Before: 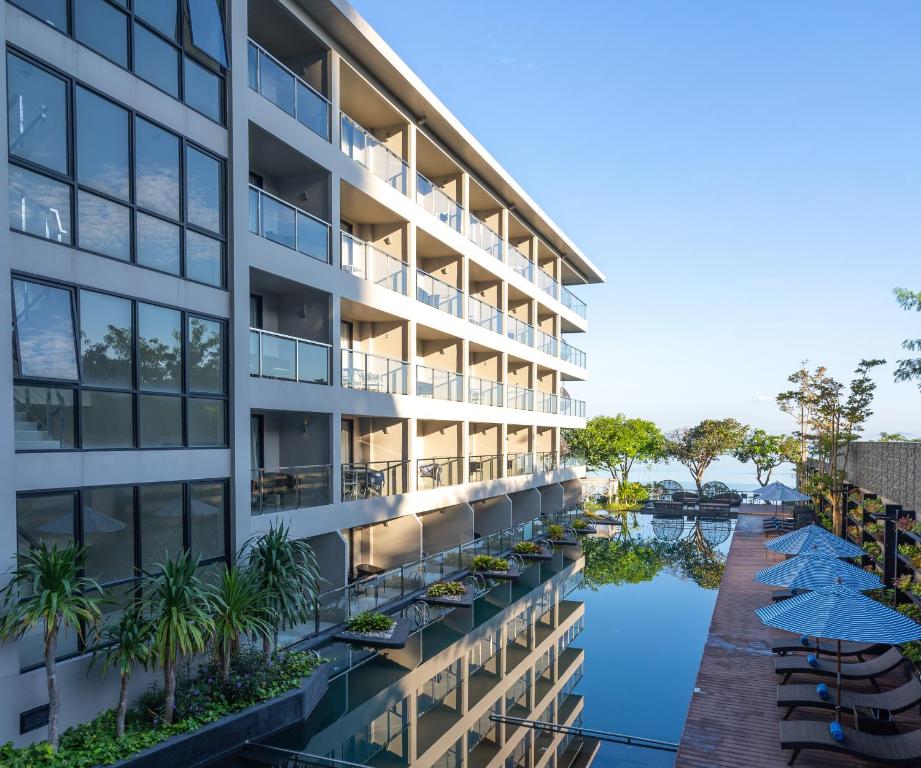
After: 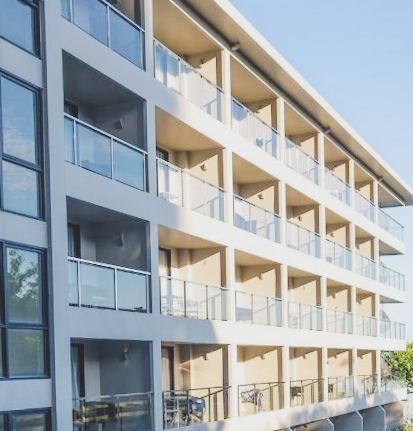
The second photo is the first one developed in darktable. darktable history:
rotate and perspective: rotation -1.24°, automatic cropping off
crop: left 20.248%, top 10.86%, right 35.675%, bottom 34.321%
contrast brightness saturation: contrast -0.15, brightness 0.05, saturation -0.12
tone curve: curves: ch0 [(0, 0) (0.003, 0.14) (0.011, 0.141) (0.025, 0.141) (0.044, 0.142) (0.069, 0.146) (0.1, 0.151) (0.136, 0.16) (0.177, 0.182) (0.224, 0.214) (0.277, 0.272) (0.335, 0.35) (0.399, 0.453) (0.468, 0.548) (0.543, 0.634) (0.623, 0.715) (0.709, 0.778) (0.801, 0.848) (0.898, 0.902) (1, 1)], preserve colors none
